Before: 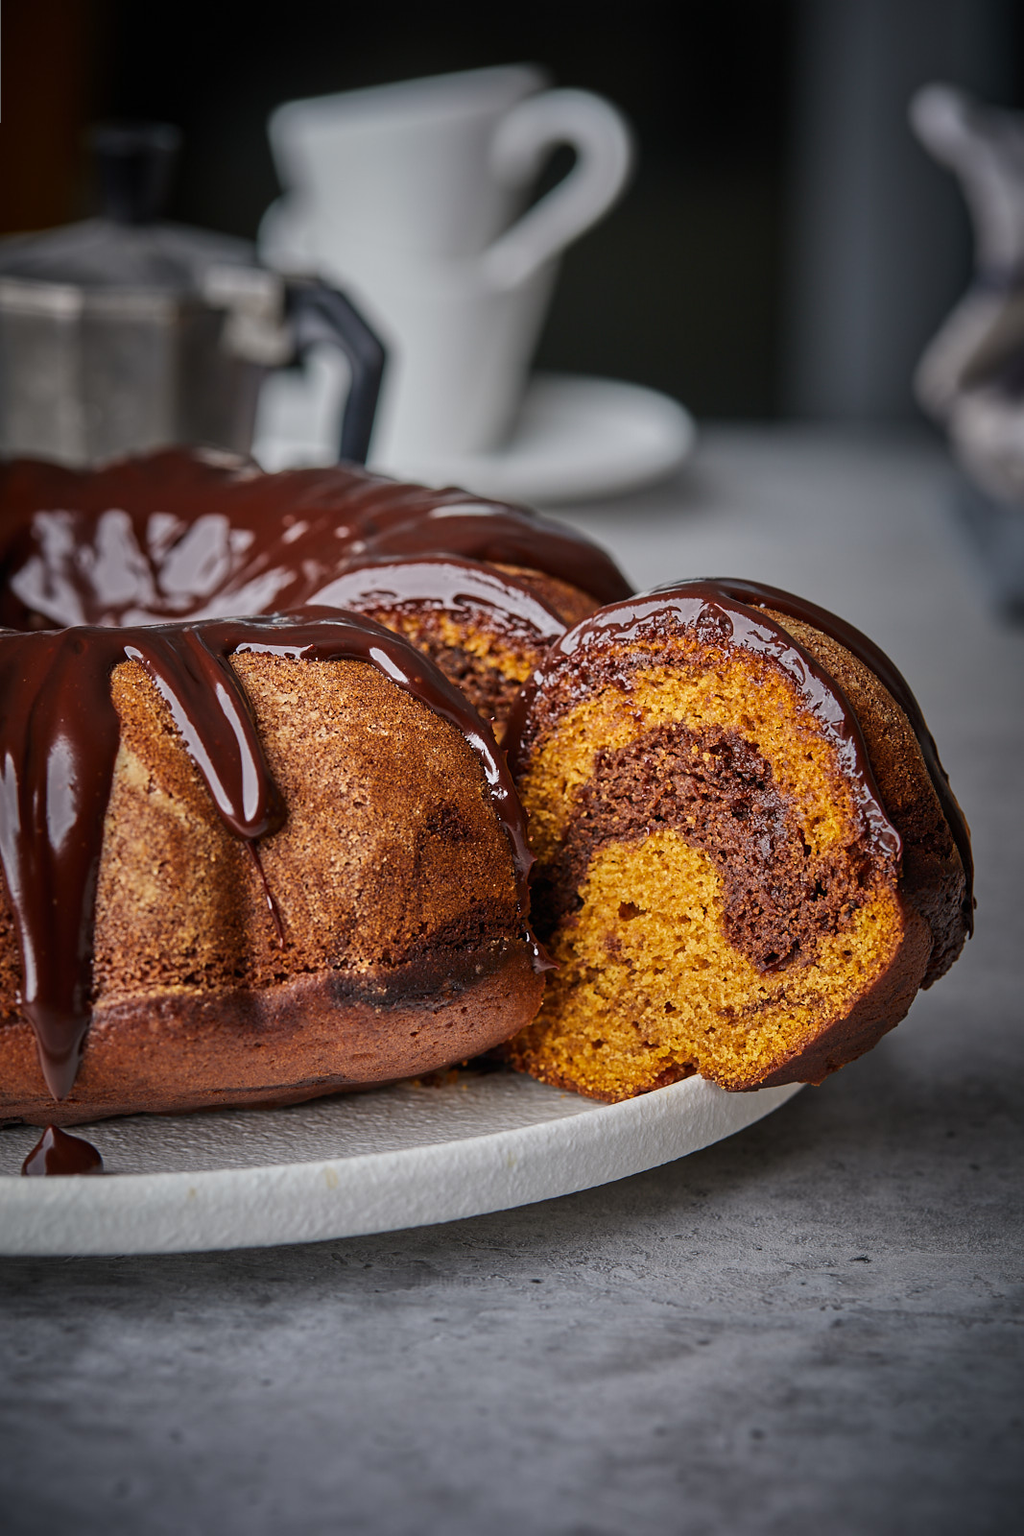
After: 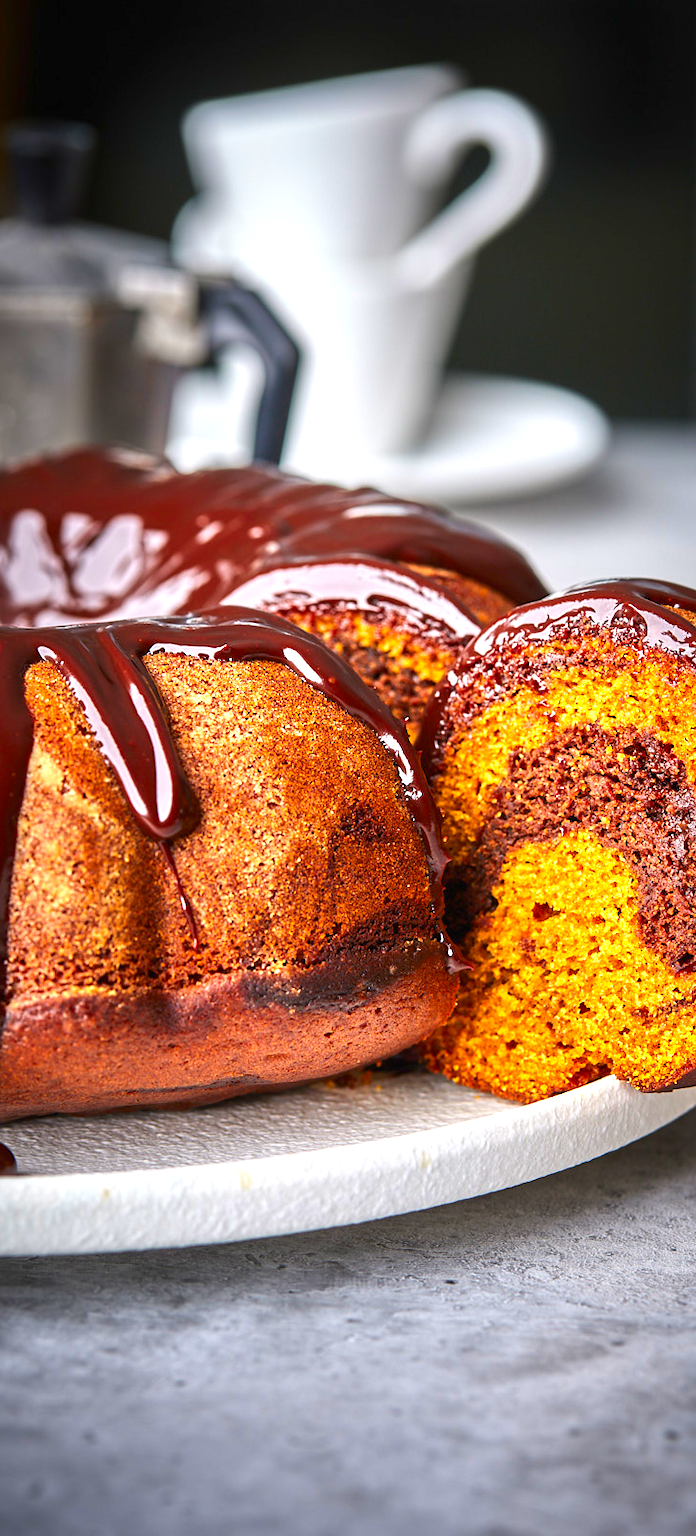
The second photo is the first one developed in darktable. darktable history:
crop and rotate: left 8.525%, right 23.479%
exposure: black level correction 0, exposure 1.2 EV, compensate exposure bias true, compensate highlight preservation false
contrast brightness saturation: brightness -0.016, saturation 0.348
